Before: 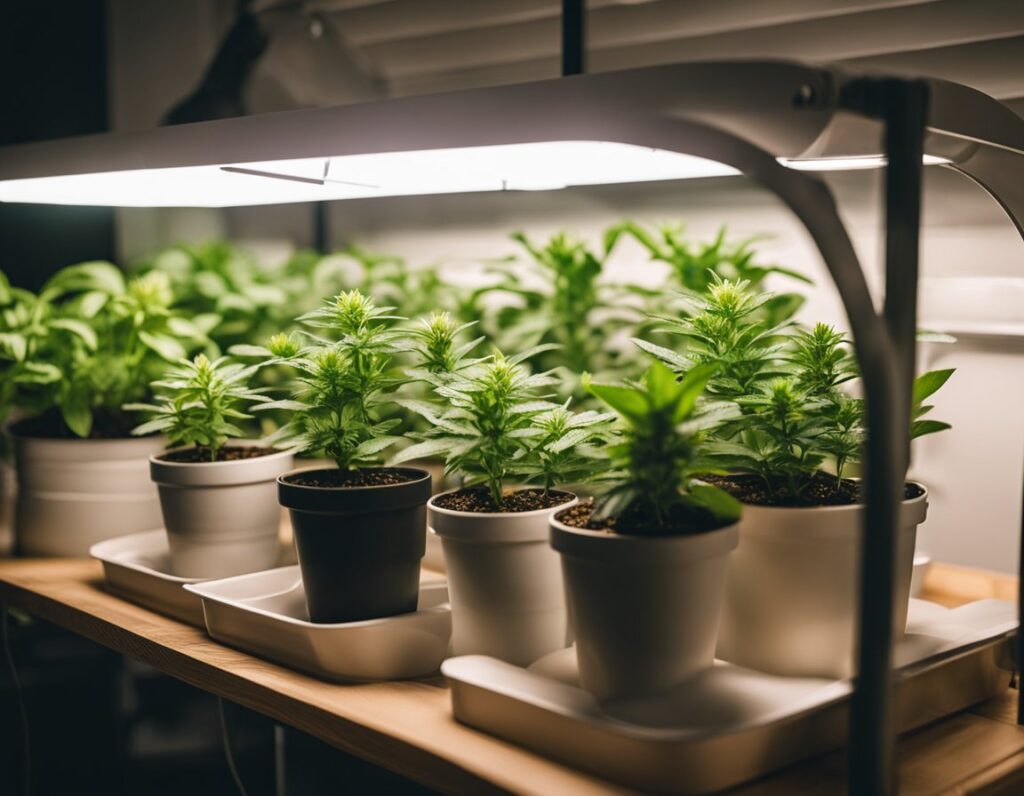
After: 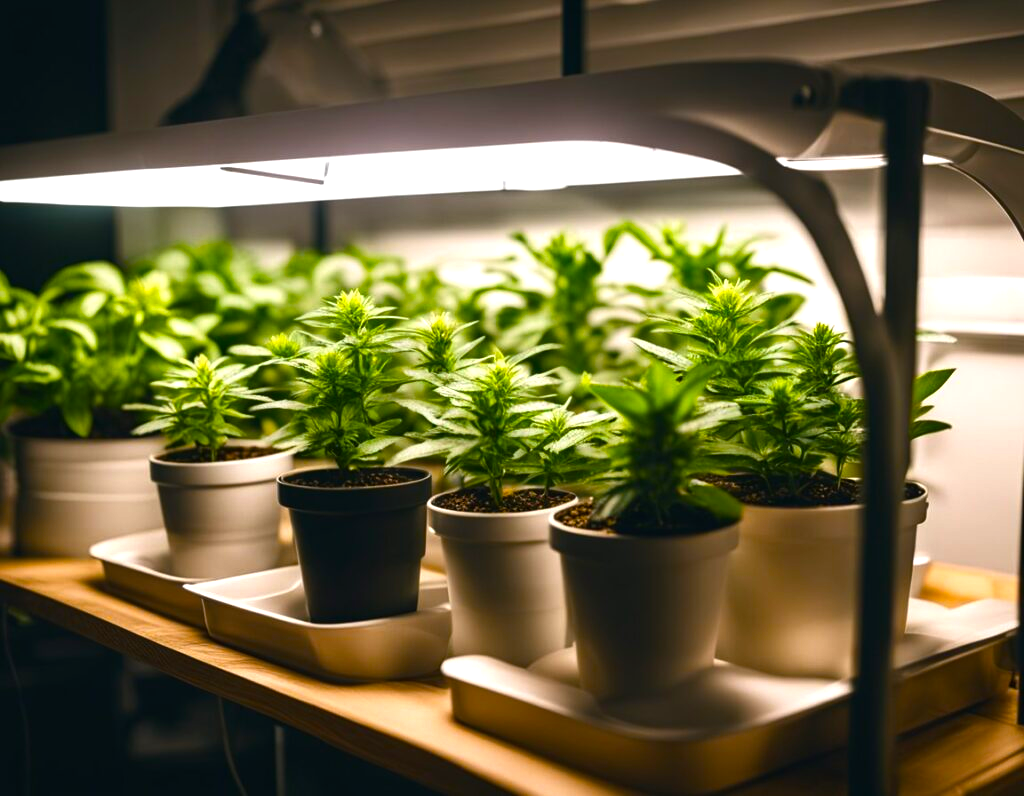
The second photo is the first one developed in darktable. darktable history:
color balance rgb: perceptual saturation grading › global saturation 35.926%, perceptual saturation grading › shadows 36.009%, perceptual brilliance grading › global brilliance 15.342%, perceptual brilliance grading › shadows -35.043%
tone equalizer: on, module defaults
